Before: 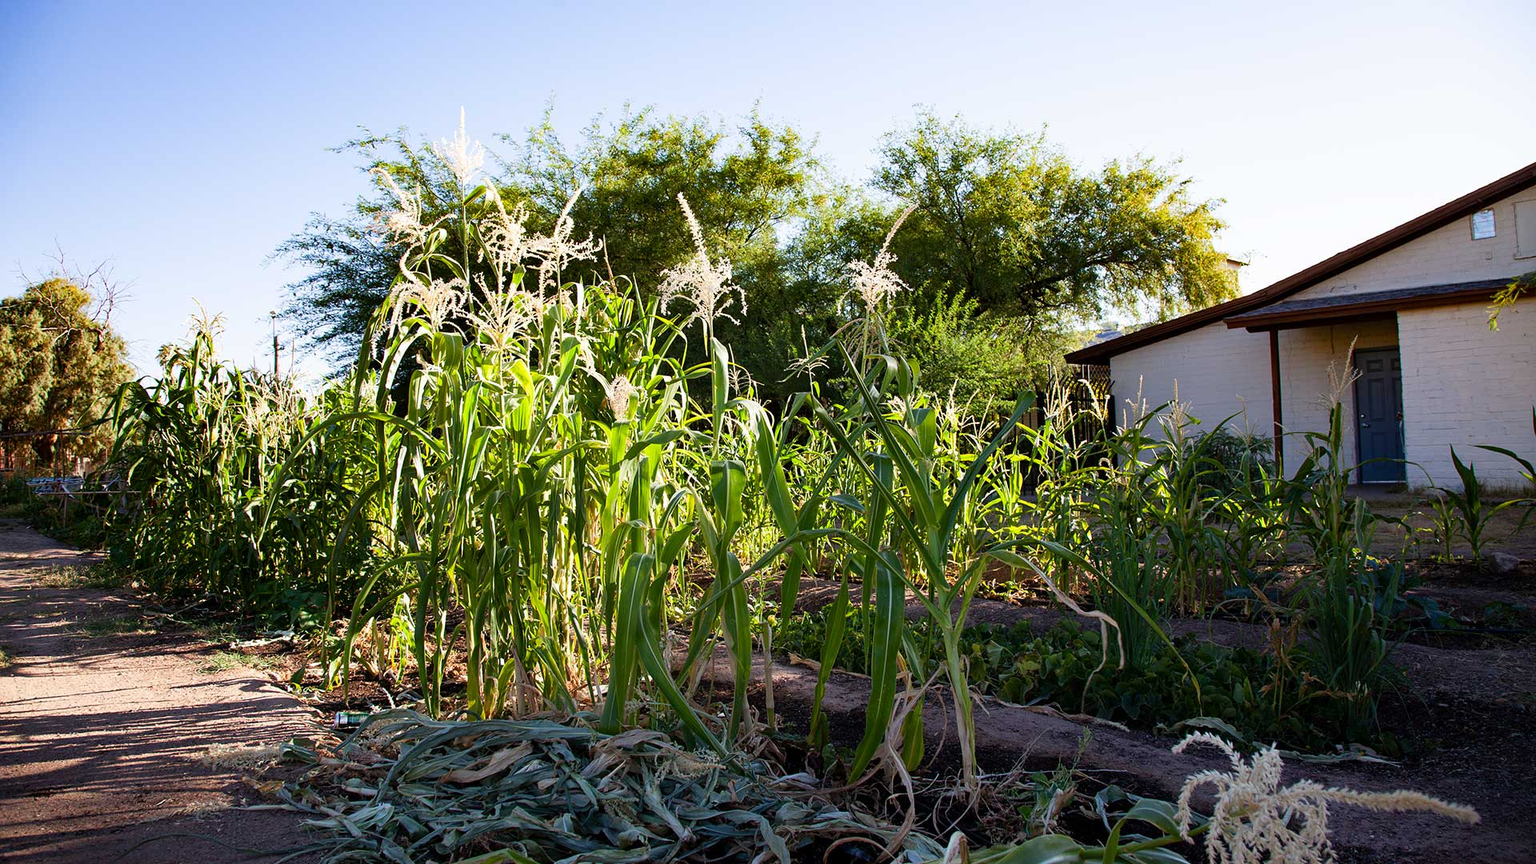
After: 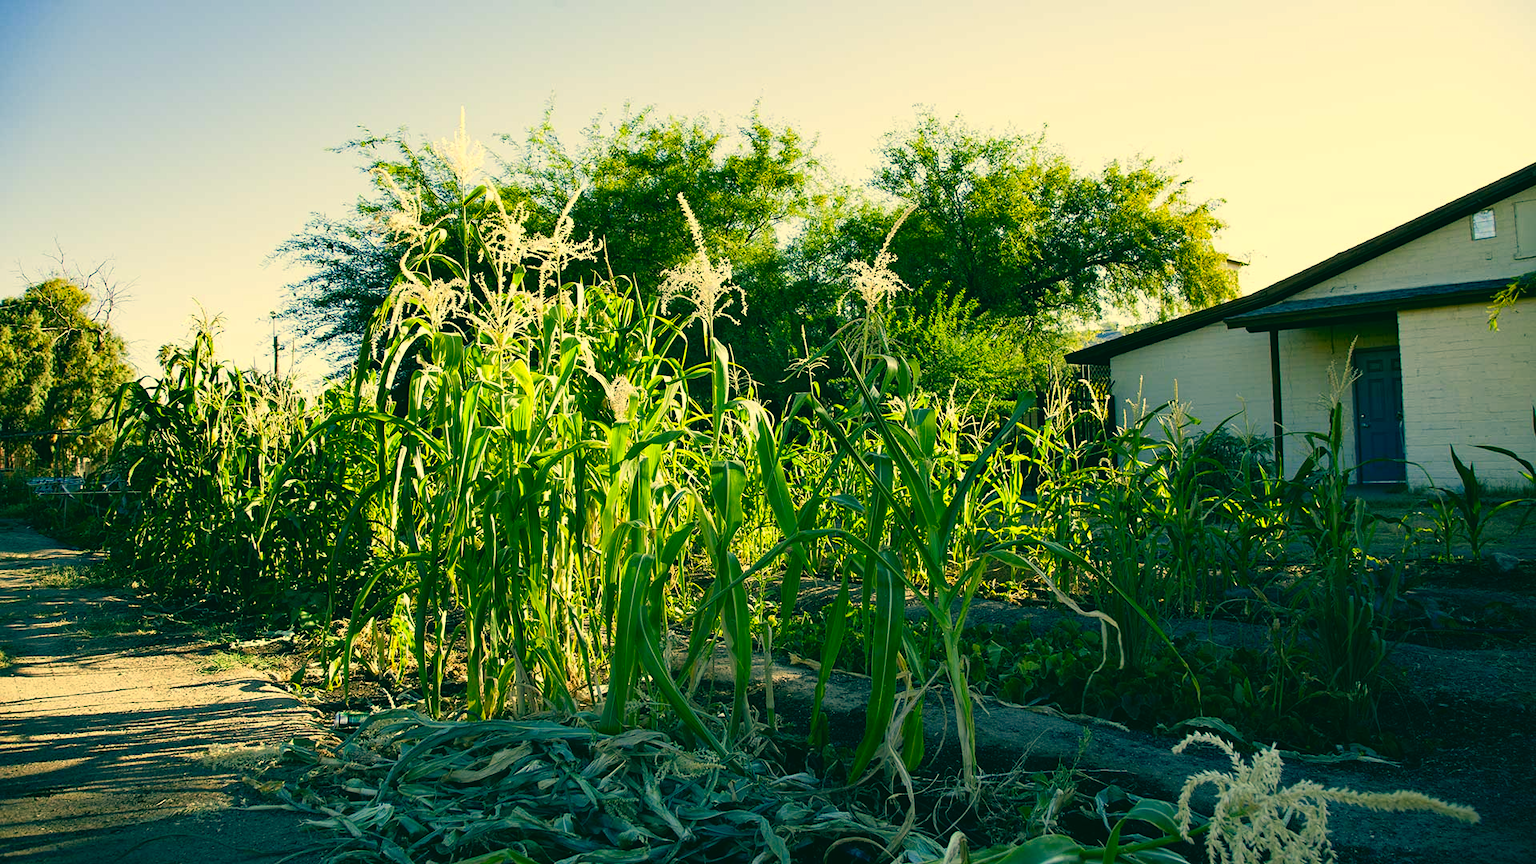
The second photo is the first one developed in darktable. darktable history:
color correction: highlights a* 2.05, highlights b* 34.5, shadows a* -36.45, shadows b* -6.26
